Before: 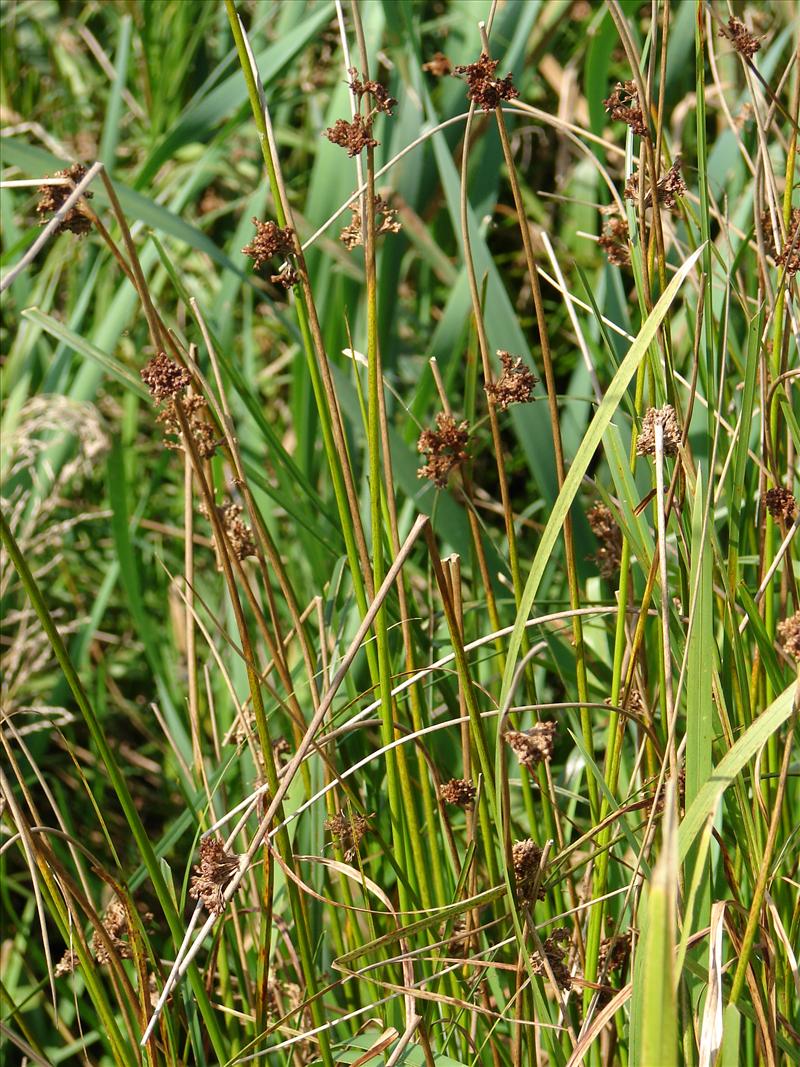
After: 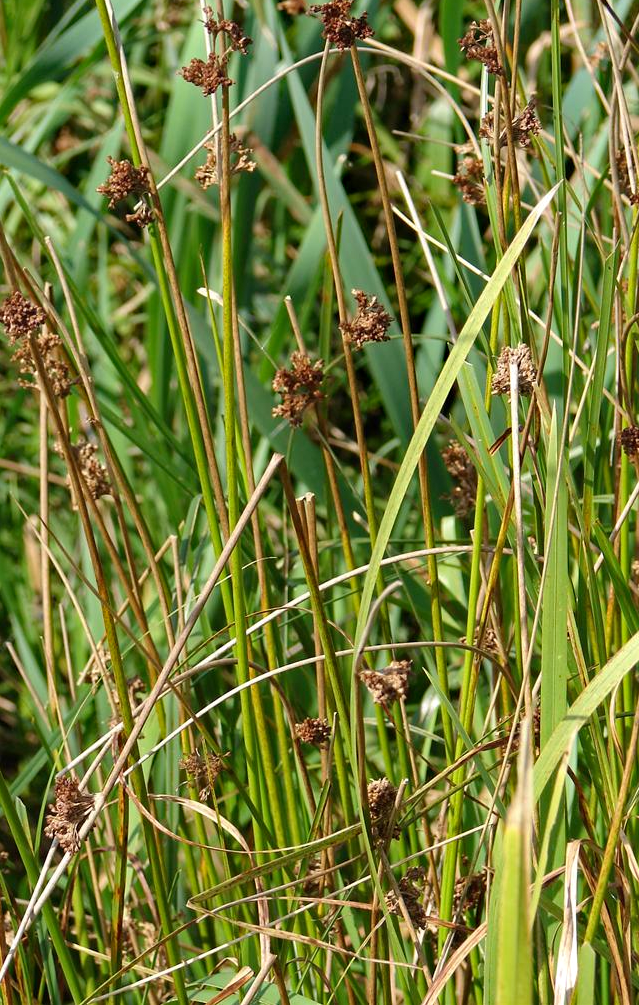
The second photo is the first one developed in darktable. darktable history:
crop and rotate: left 18.197%, top 5.782%, right 1.833%
tone equalizer: edges refinement/feathering 500, mask exposure compensation -1.57 EV, preserve details no
shadows and highlights: shadows 32.08, highlights -31.94, highlights color adjustment 0.072%, soften with gaussian
haze removal: compatibility mode true, adaptive false
